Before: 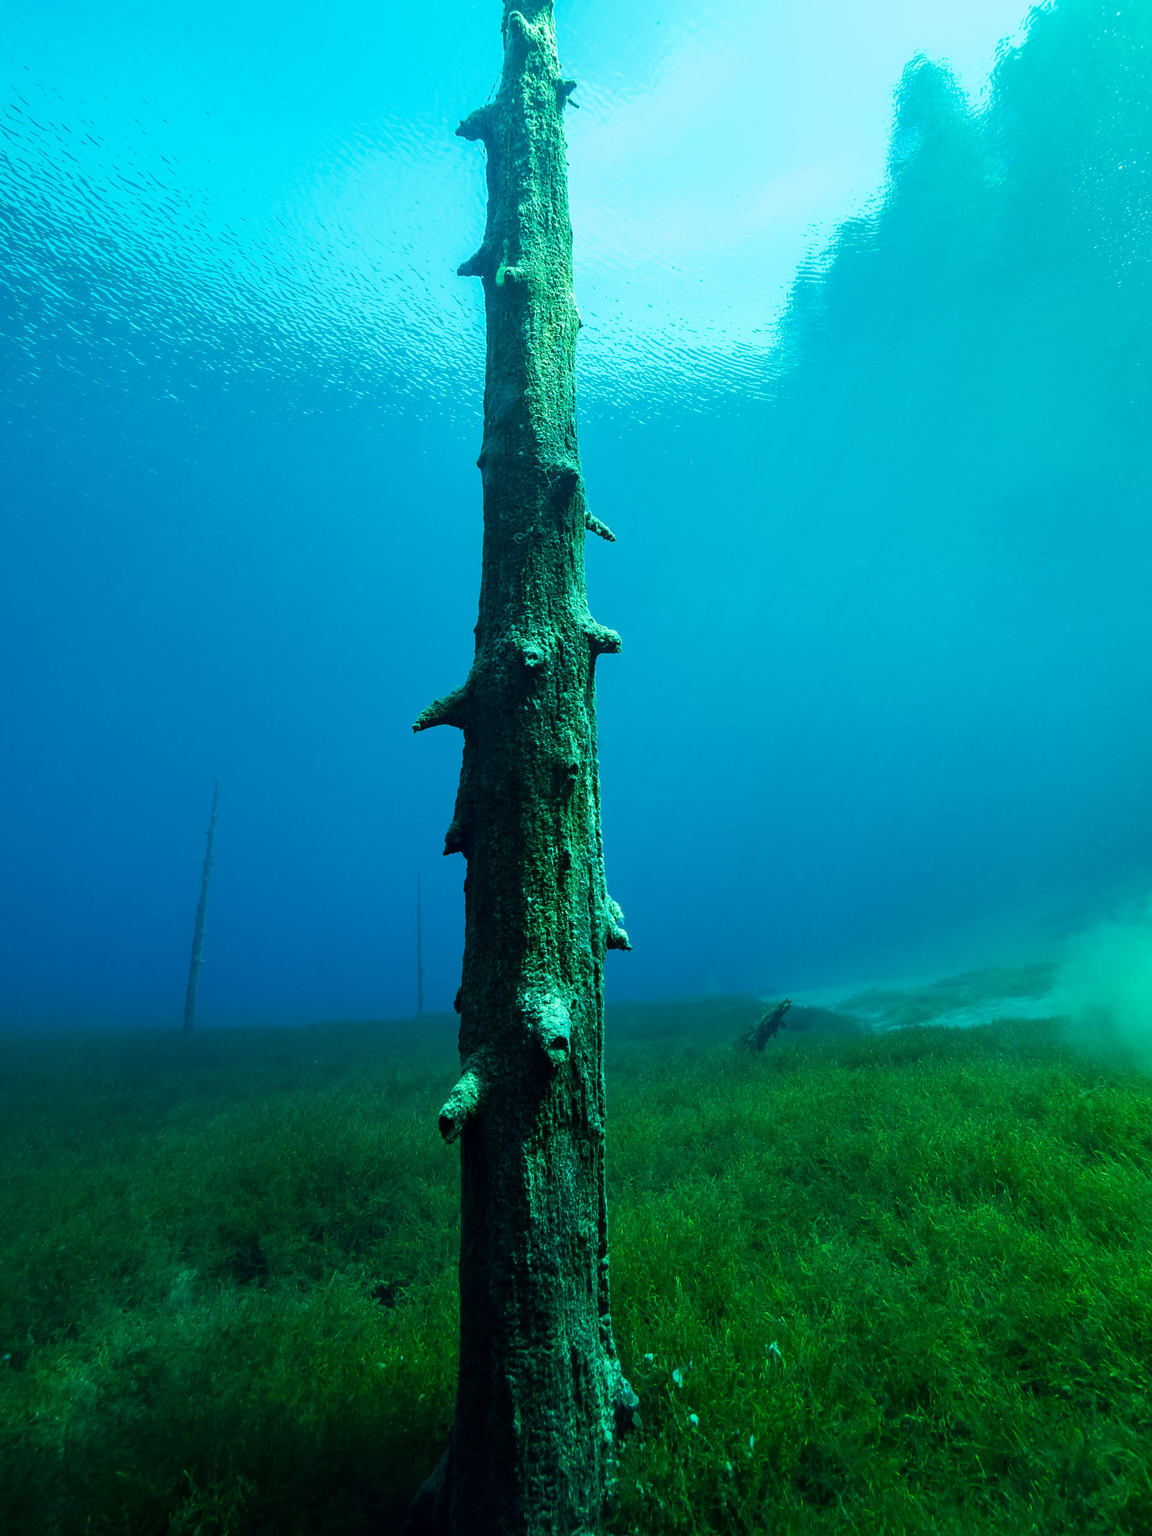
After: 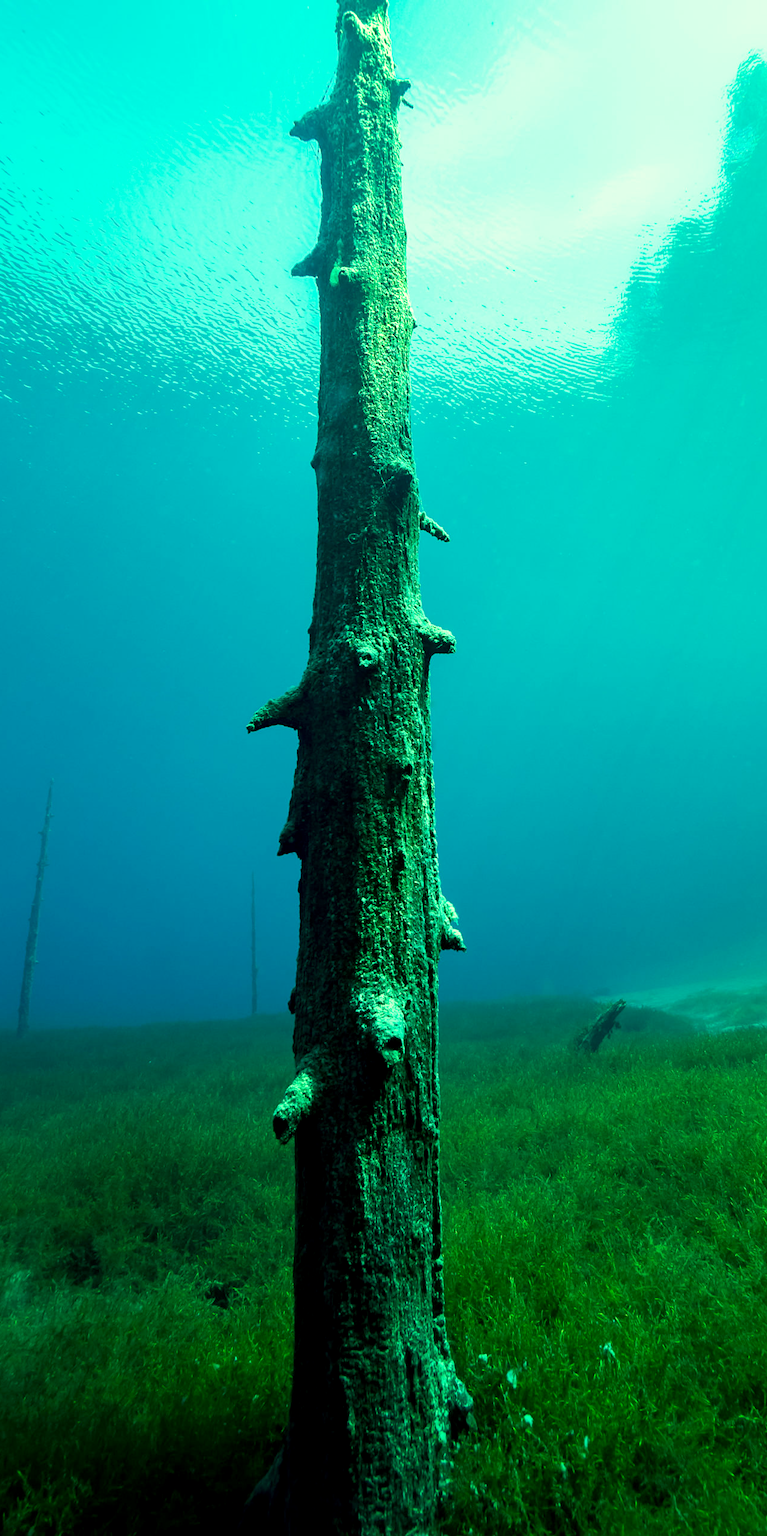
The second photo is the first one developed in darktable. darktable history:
exposure: black level correction 0.003, exposure 0.383 EV, compensate highlight preservation false
white balance: red 1.138, green 0.996, blue 0.812
crop and rotate: left 14.436%, right 18.898%
tone equalizer: on, module defaults
